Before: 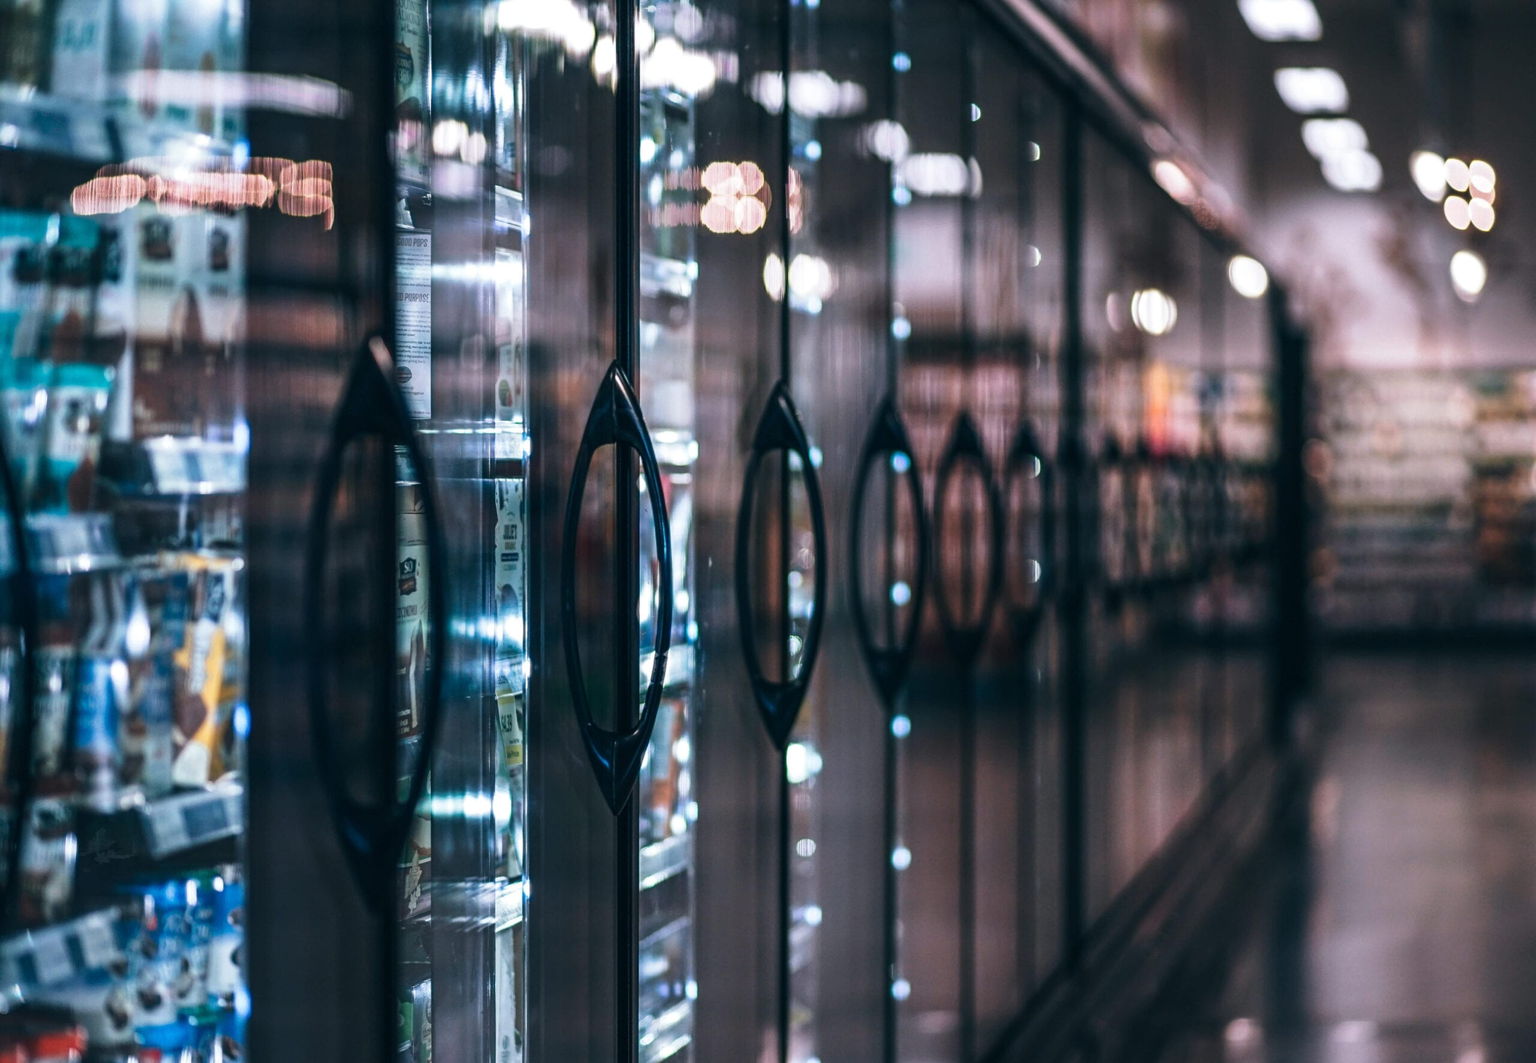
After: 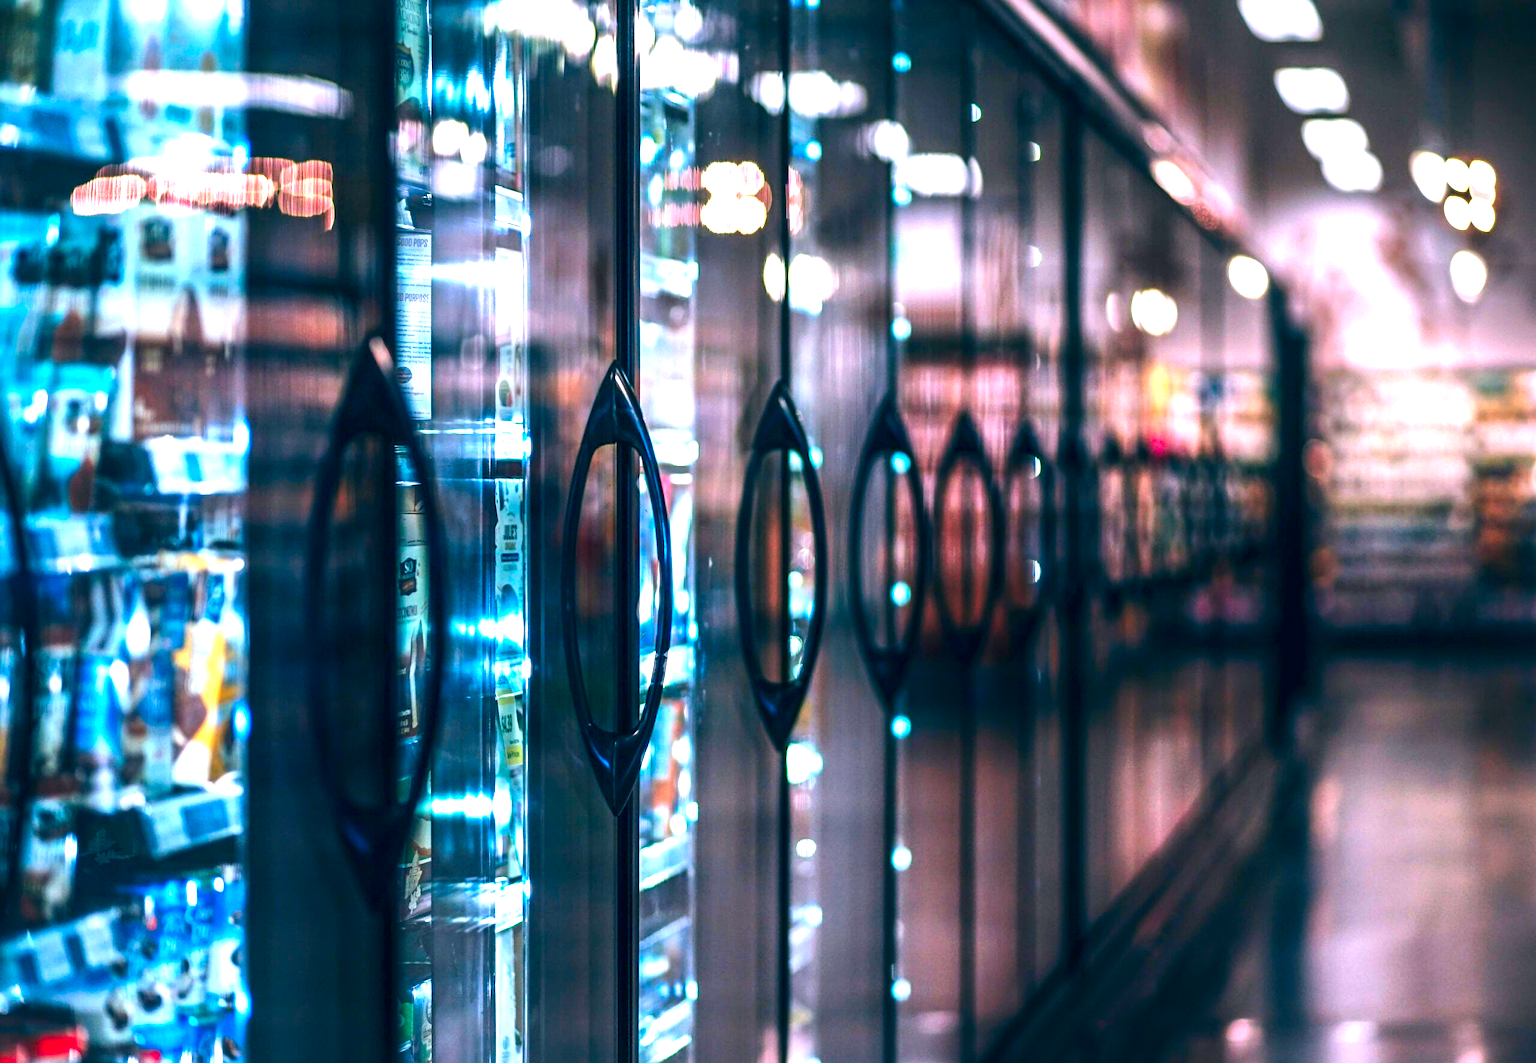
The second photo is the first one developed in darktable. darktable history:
color correction: saturation 2.15
shadows and highlights: shadows -70, highlights 35, soften with gaussian
vignetting: fall-off start 116.67%, fall-off radius 59.26%, brightness -0.31, saturation -0.056
color balance: input saturation 80.07%
exposure: black level correction 0, exposure 1.015 EV, compensate exposure bias true, compensate highlight preservation false
local contrast: mode bilateral grid, contrast 25, coarseness 60, detail 151%, midtone range 0.2
